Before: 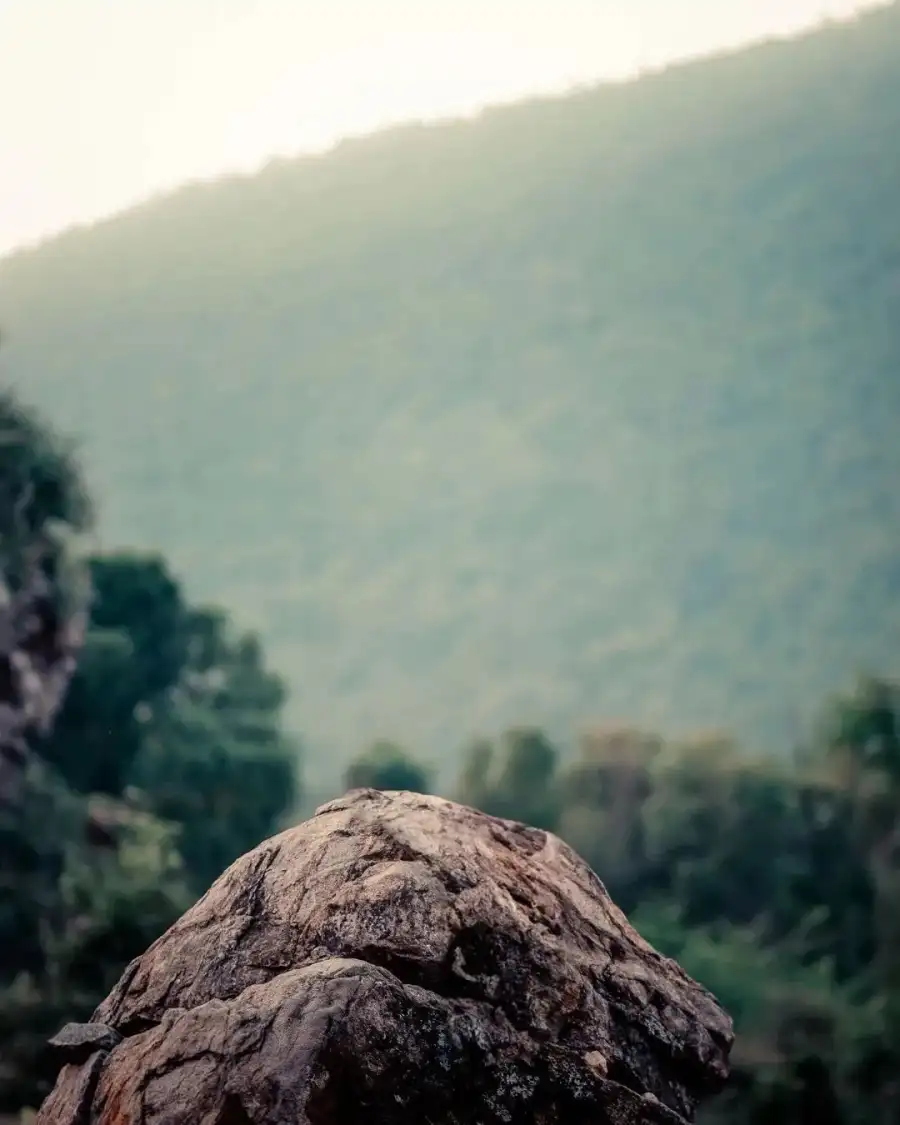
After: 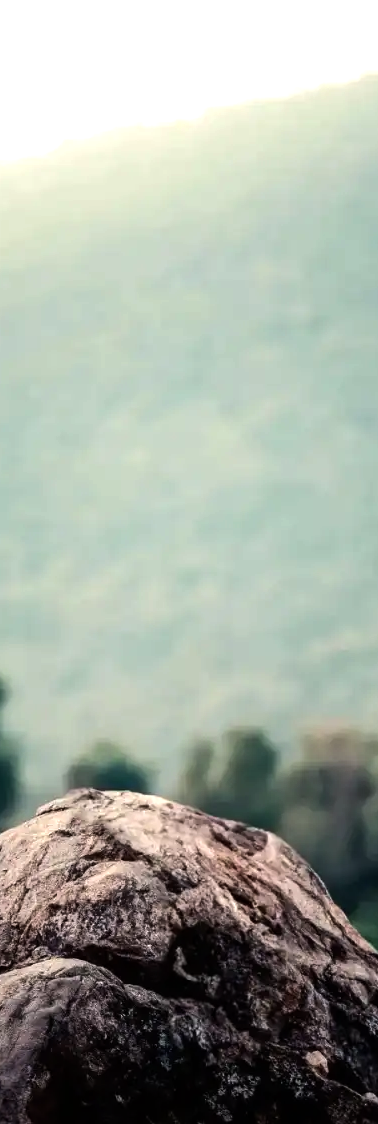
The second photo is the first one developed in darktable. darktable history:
crop: left 31.04%, right 26.939%
tone equalizer: -8 EV -0.76 EV, -7 EV -0.711 EV, -6 EV -0.585 EV, -5 EV -0.411 EV, -3 EV 0.366 EV, -2 EV 0.6 EV, -1 EV 0.69 EV, +0 EV 0.73 EV, edges refinement/feathering 500, mask exposure compensation -1.57 EV, preserve details no
